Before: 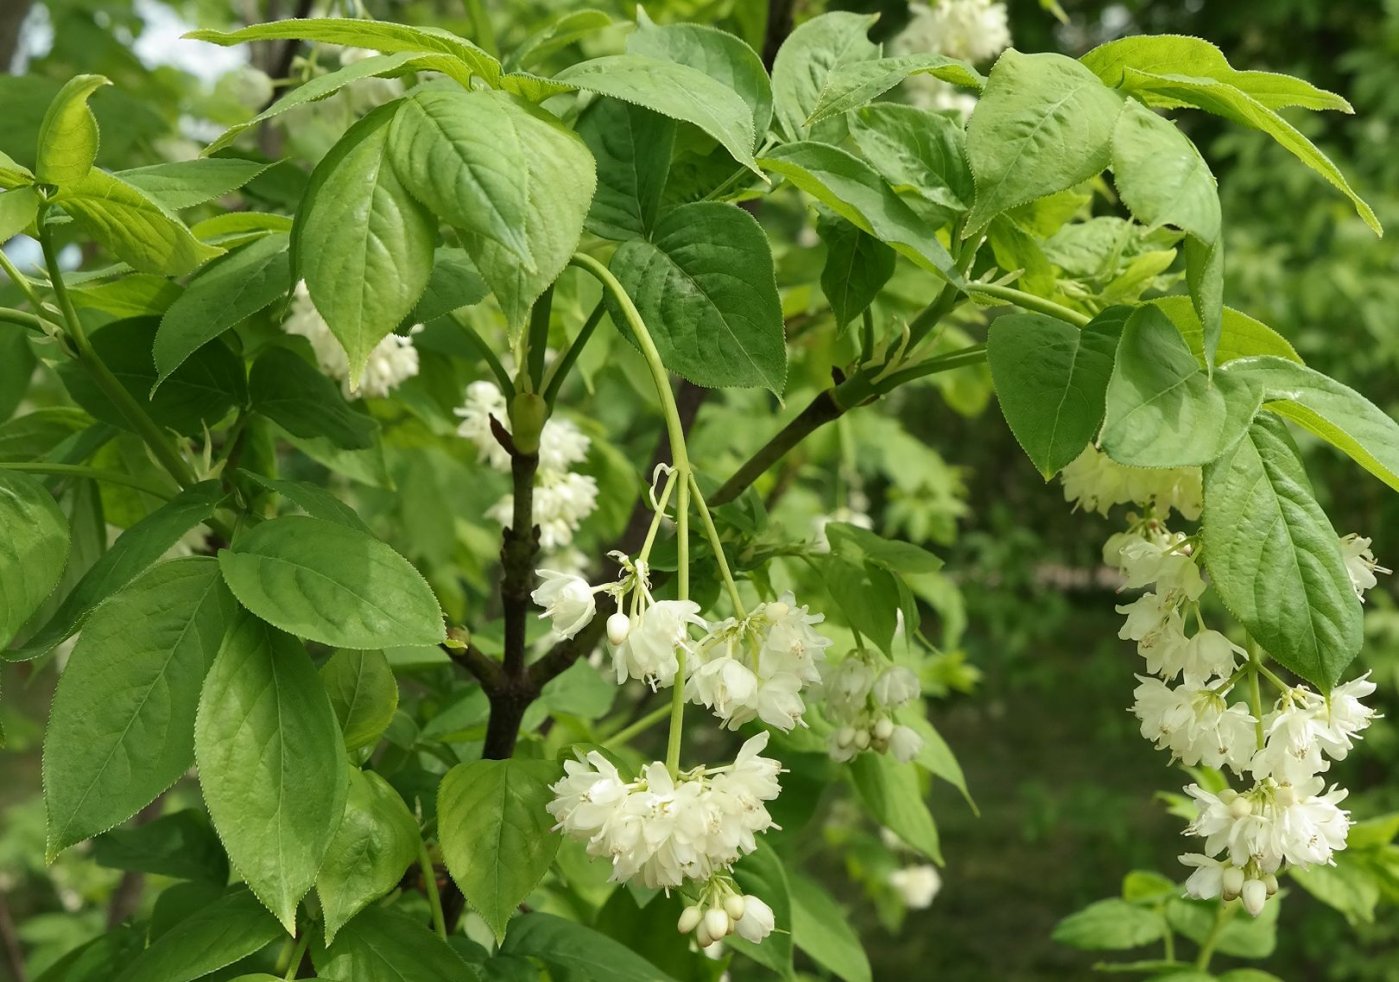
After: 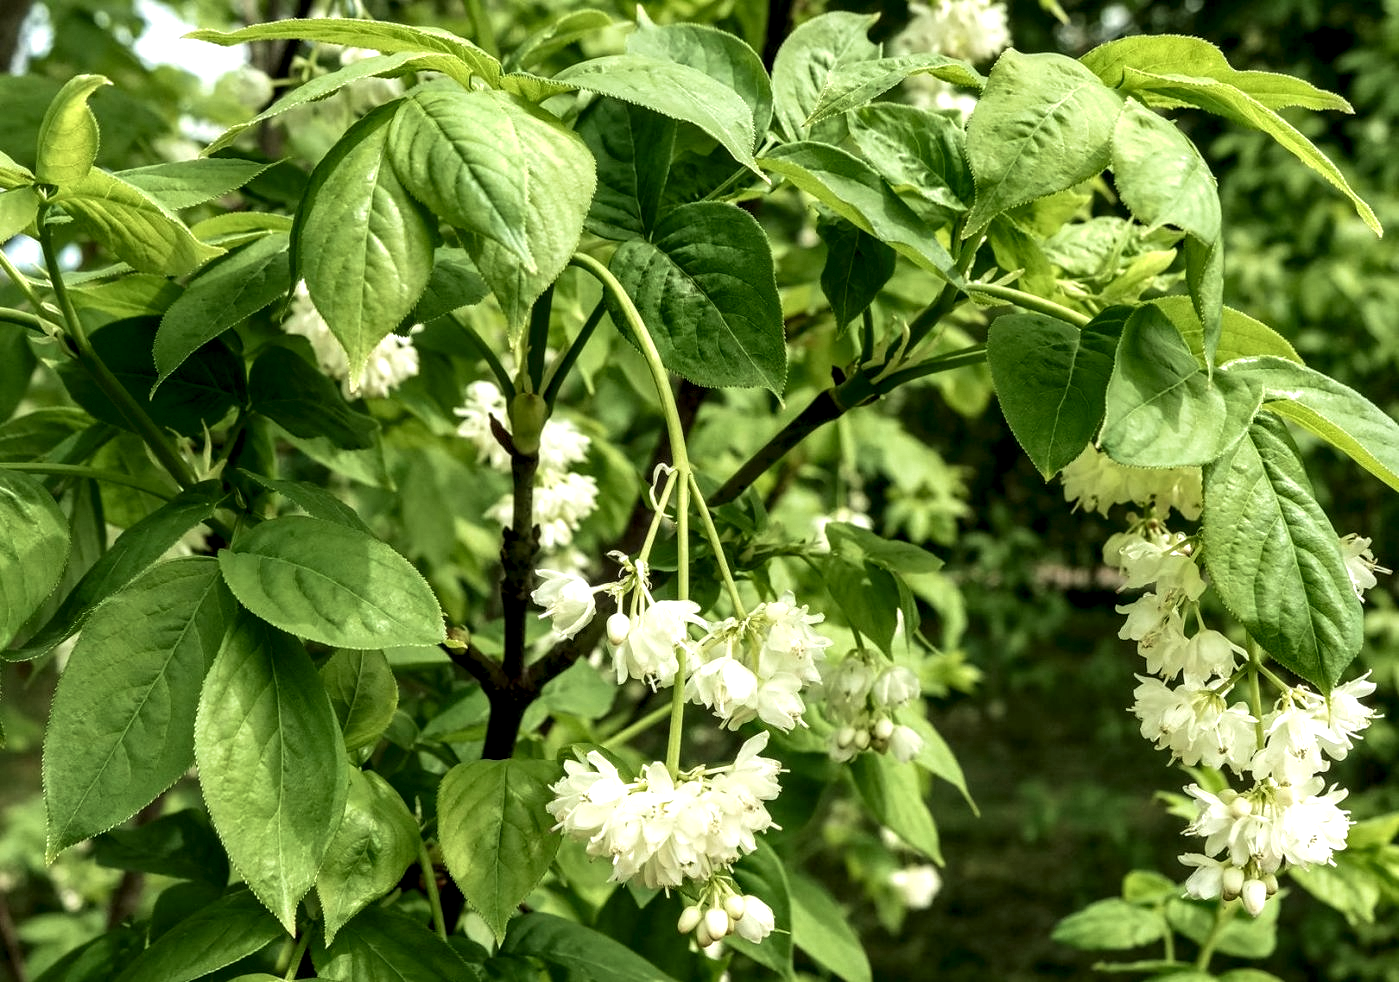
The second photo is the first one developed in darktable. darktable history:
local contrast: detail 202%
velvia: on, module defaults
levels: mode automatic, levels [0.055, 0.477, 0.9]
